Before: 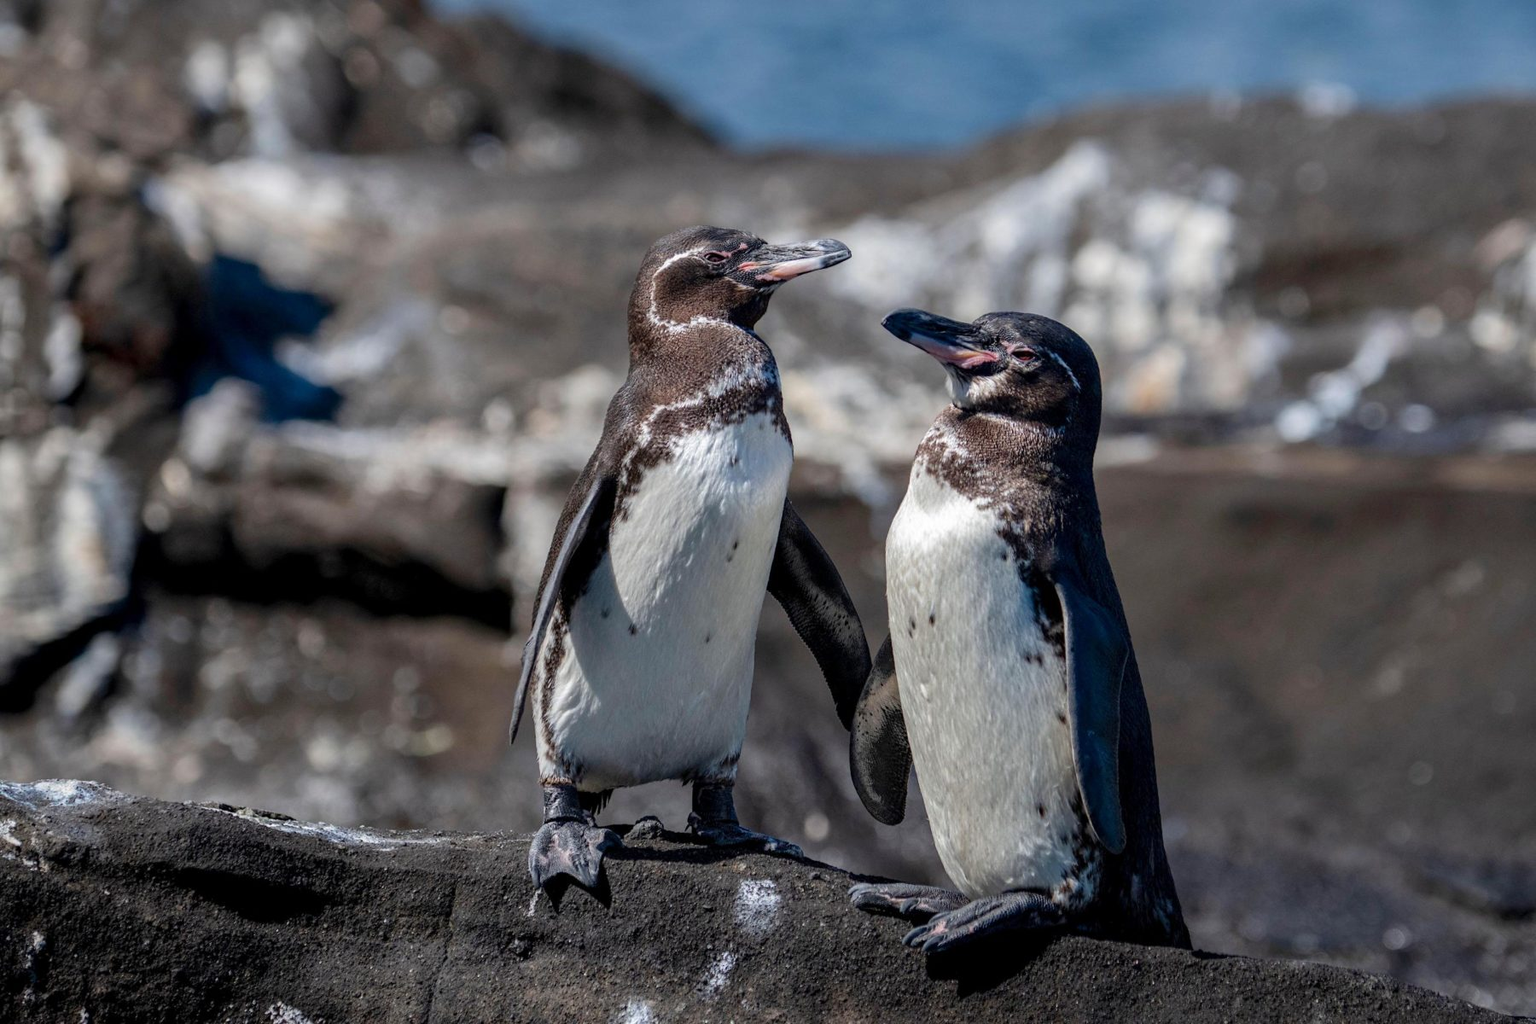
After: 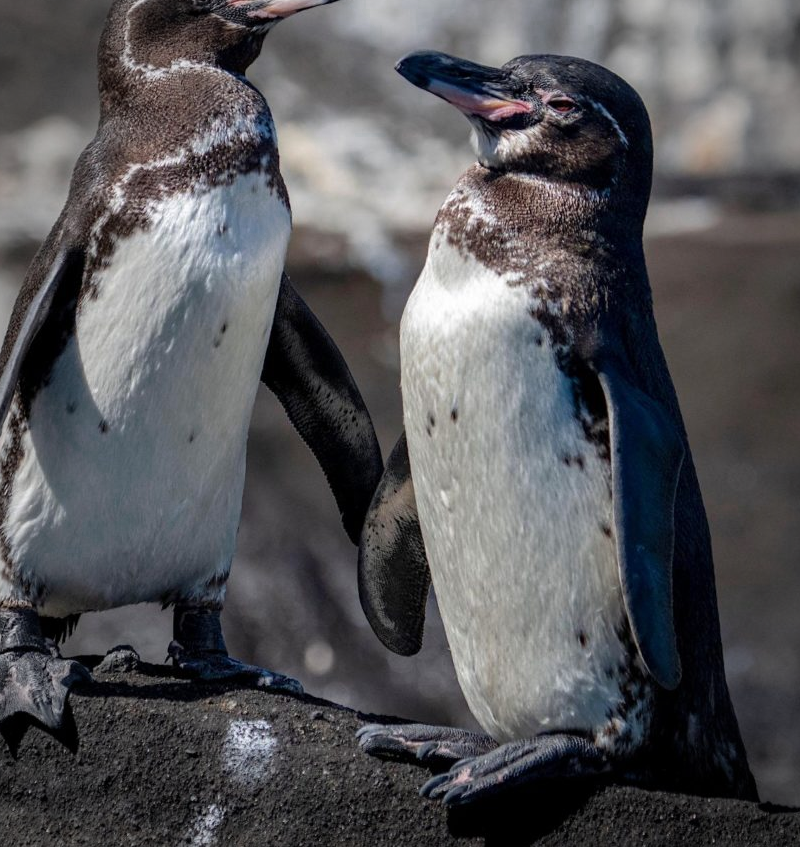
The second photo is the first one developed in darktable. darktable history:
vignetting: brightness -0.475, automatic ratio true
color zones: curves: ch0 [(0.25, 0.5) (0.636, 0.25) (0.75, 0.5)]
crop: left 35.473%, top 25.93%, right 20.036%, bottom 3.445%
